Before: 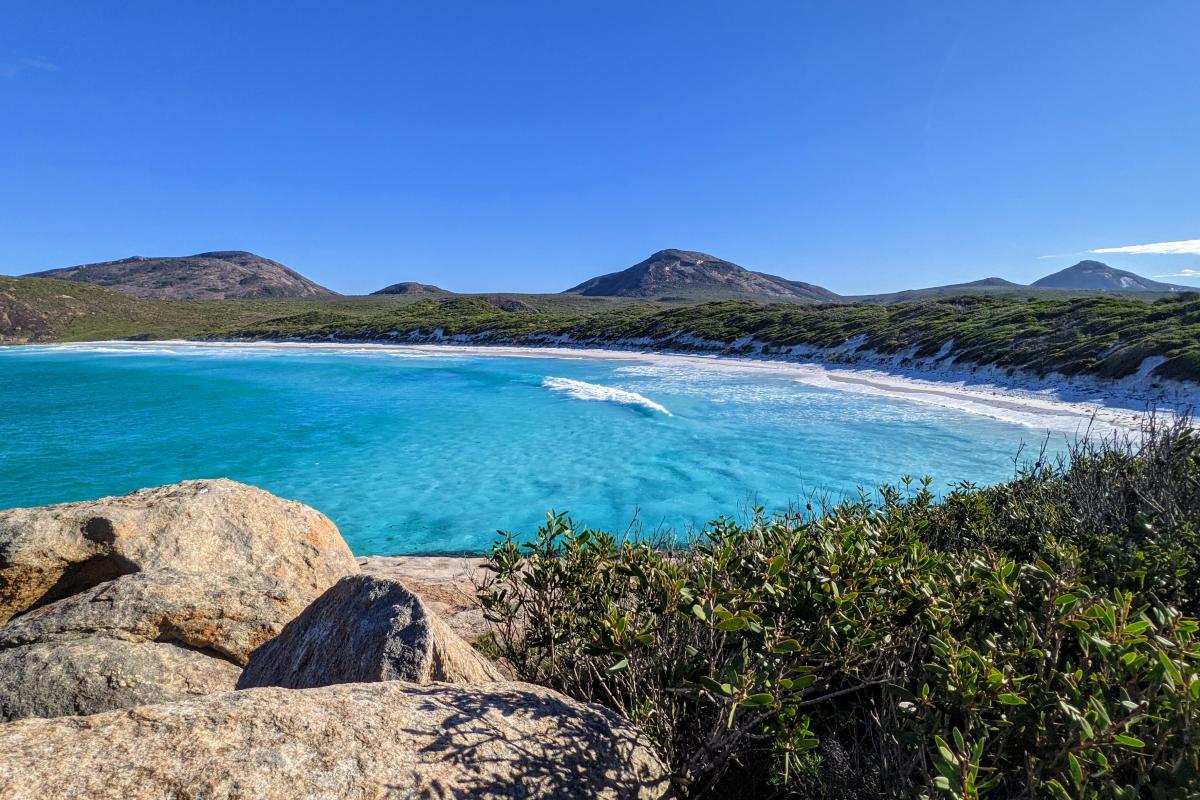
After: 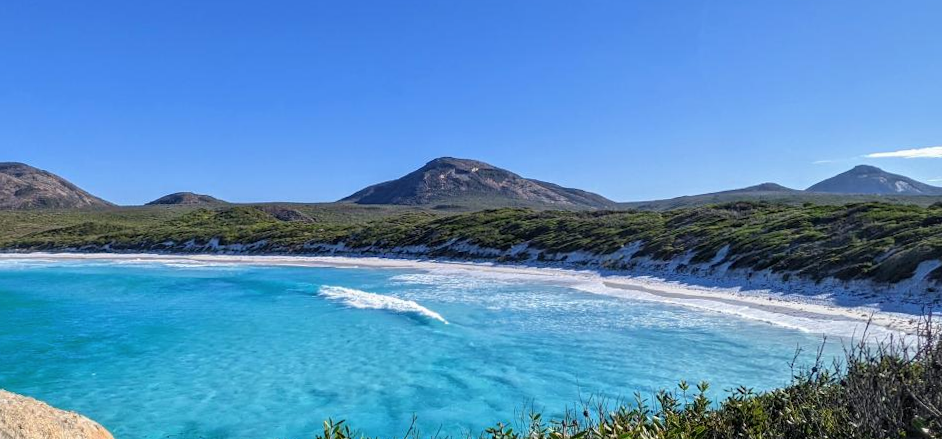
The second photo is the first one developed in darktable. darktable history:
crop: left 18.38%, top 11.092%, right 2.134%, bottom 33.217%
rotate and perspective: rotation -0.45°, automatic cropping original format, crop left 0.008, crop right 0.992, crop top 0.012, crop bottom 0.988
color correction: saturation 0.99
